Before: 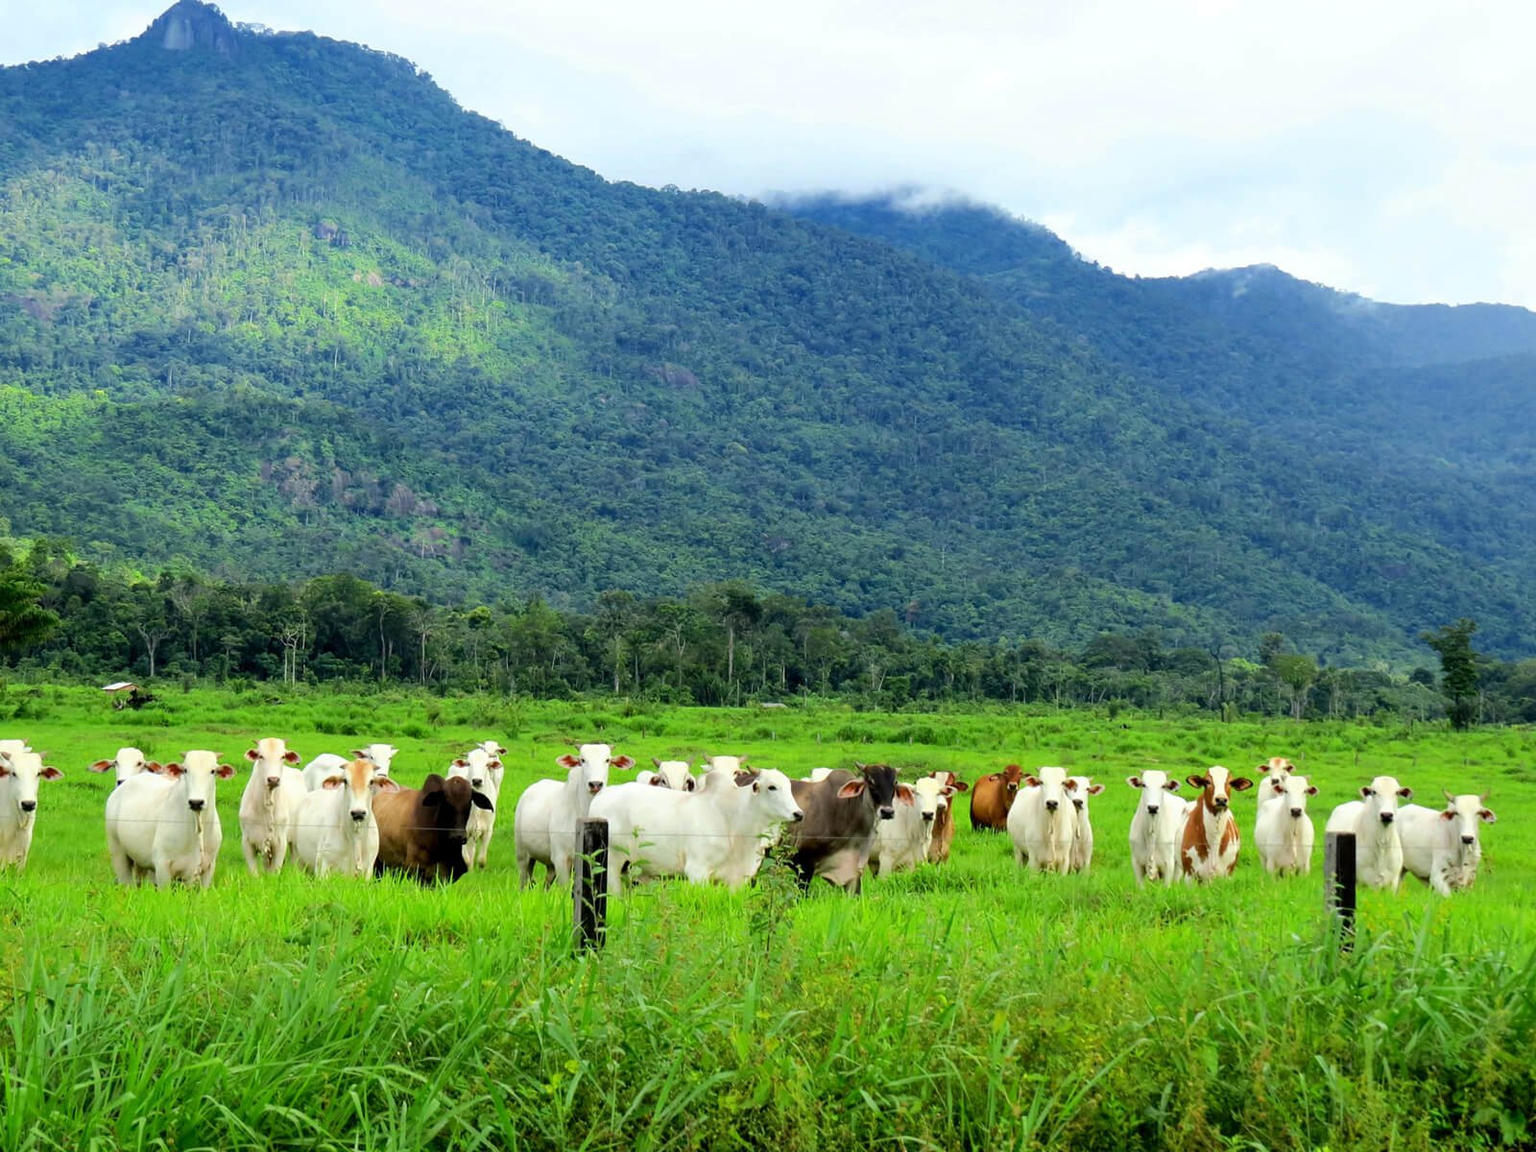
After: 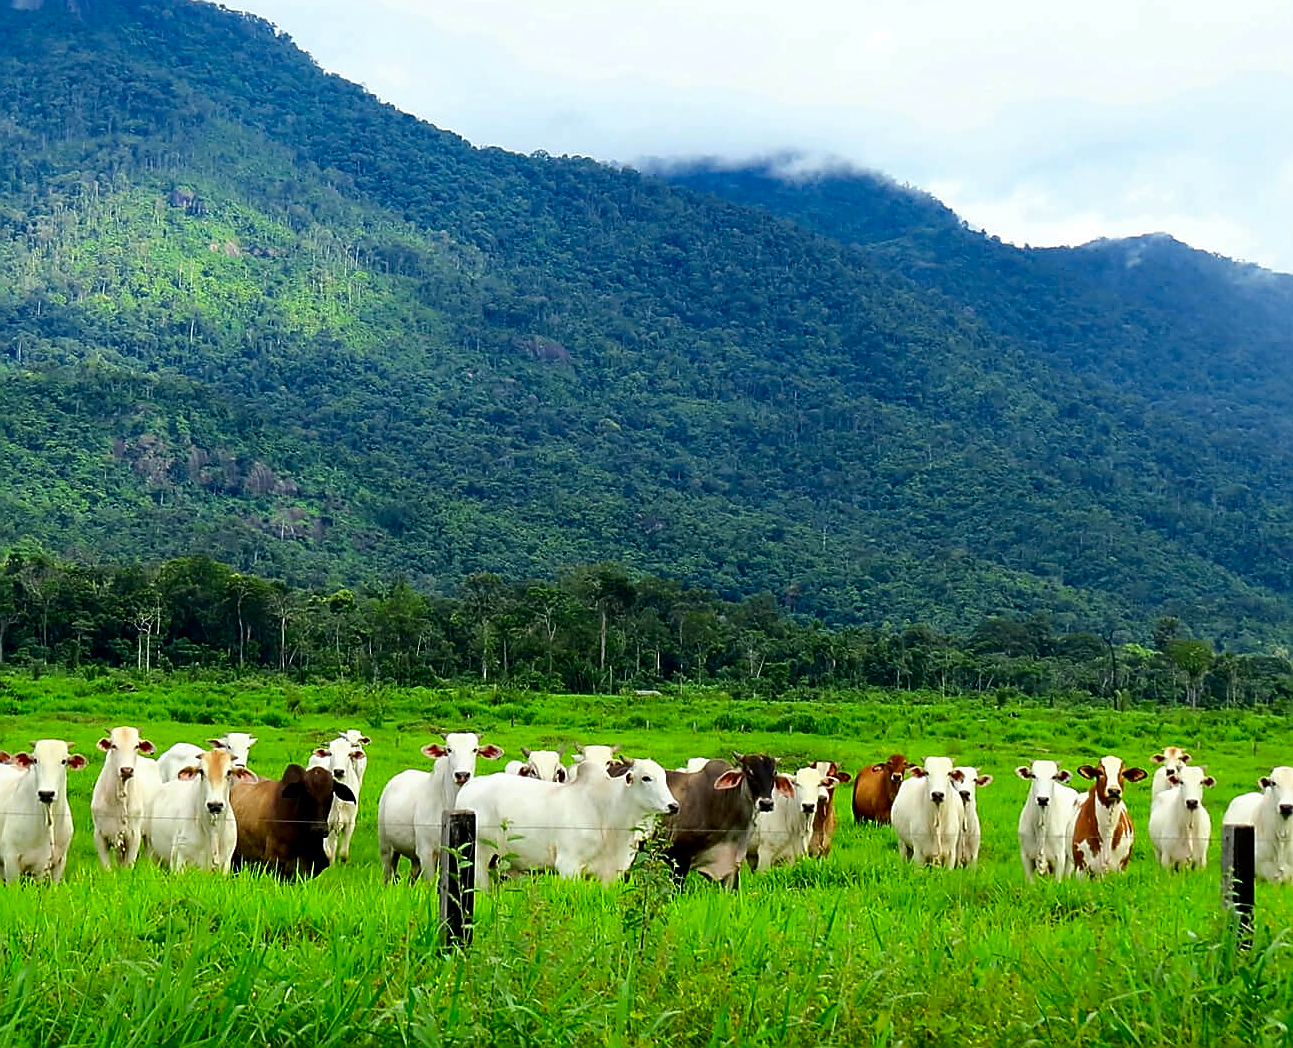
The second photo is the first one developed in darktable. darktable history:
contrast brightness saturation: contrast 0.07, brightness -0.141, saturation 0.108
sharpen: radius 1.406, amount 1.243, threshold 0.689
crop: left 9.913%, top 3.548%, right 9.268%, bottom 9.114%
